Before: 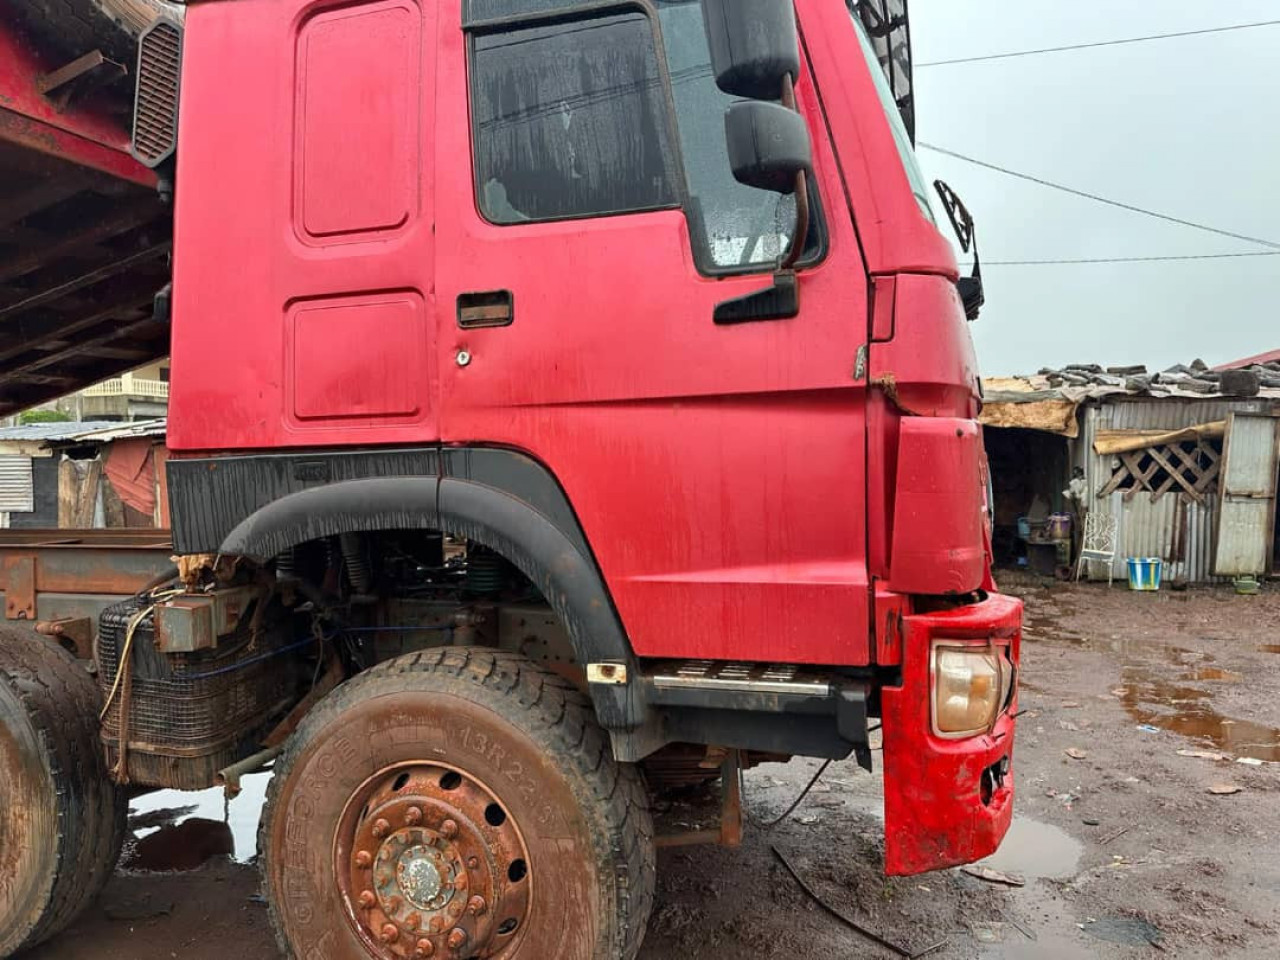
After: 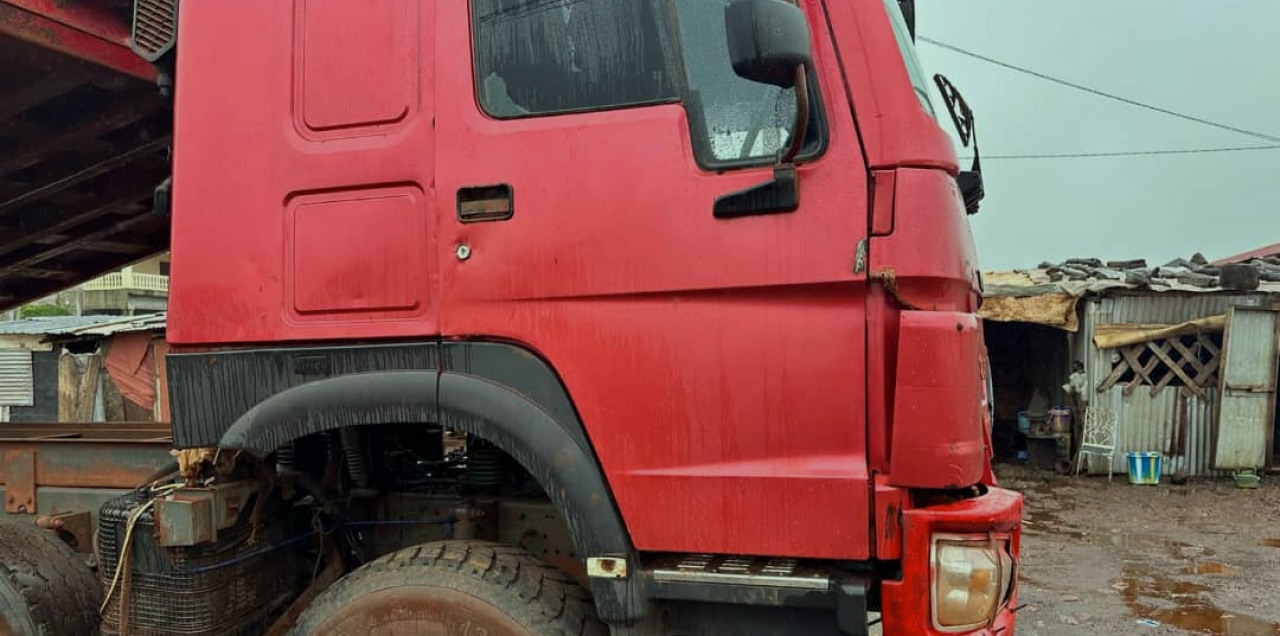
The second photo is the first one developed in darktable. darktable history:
exposure: exposure -0.452 EV, compensate highlight preservation false
color correction: highlights a* -8.43, highlights b* 3.16
crop: top 11.139%, bottom 22.509%
